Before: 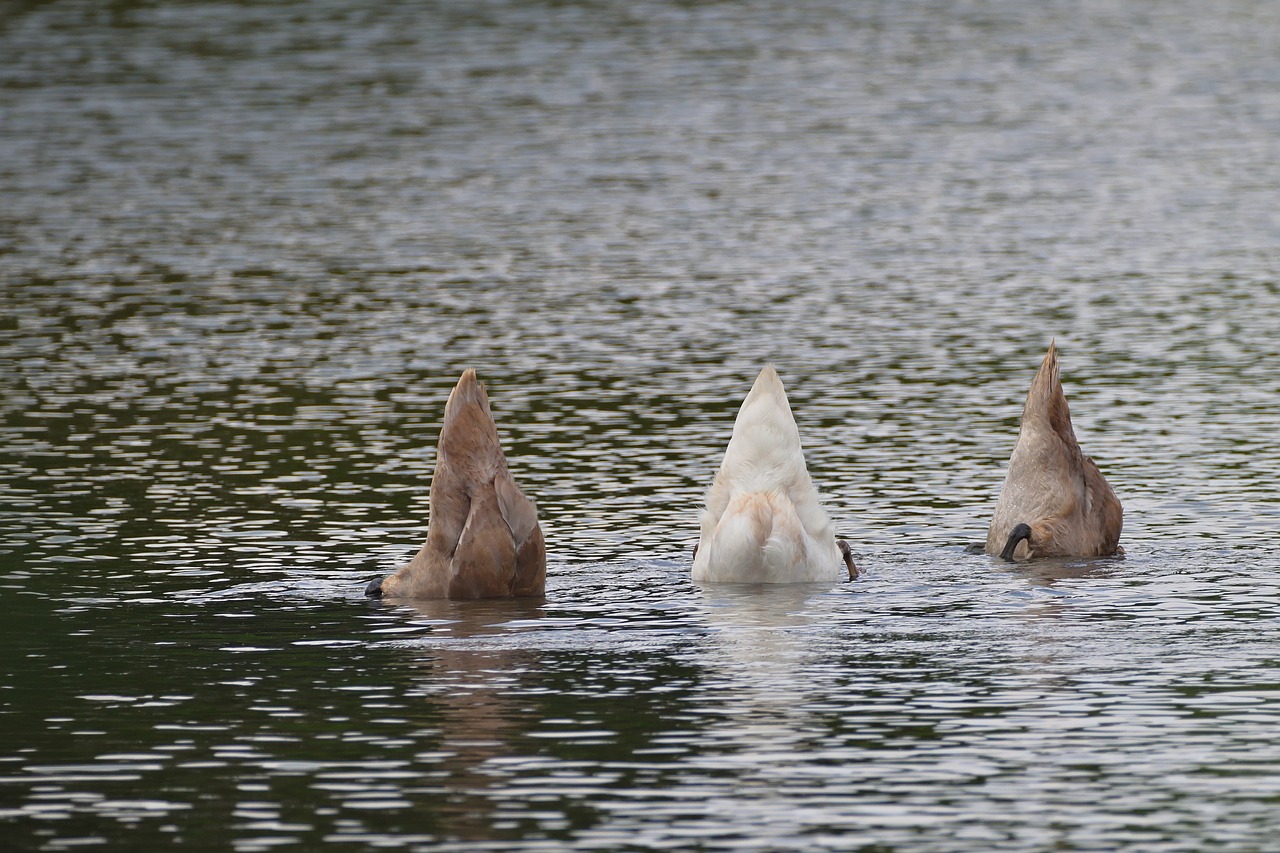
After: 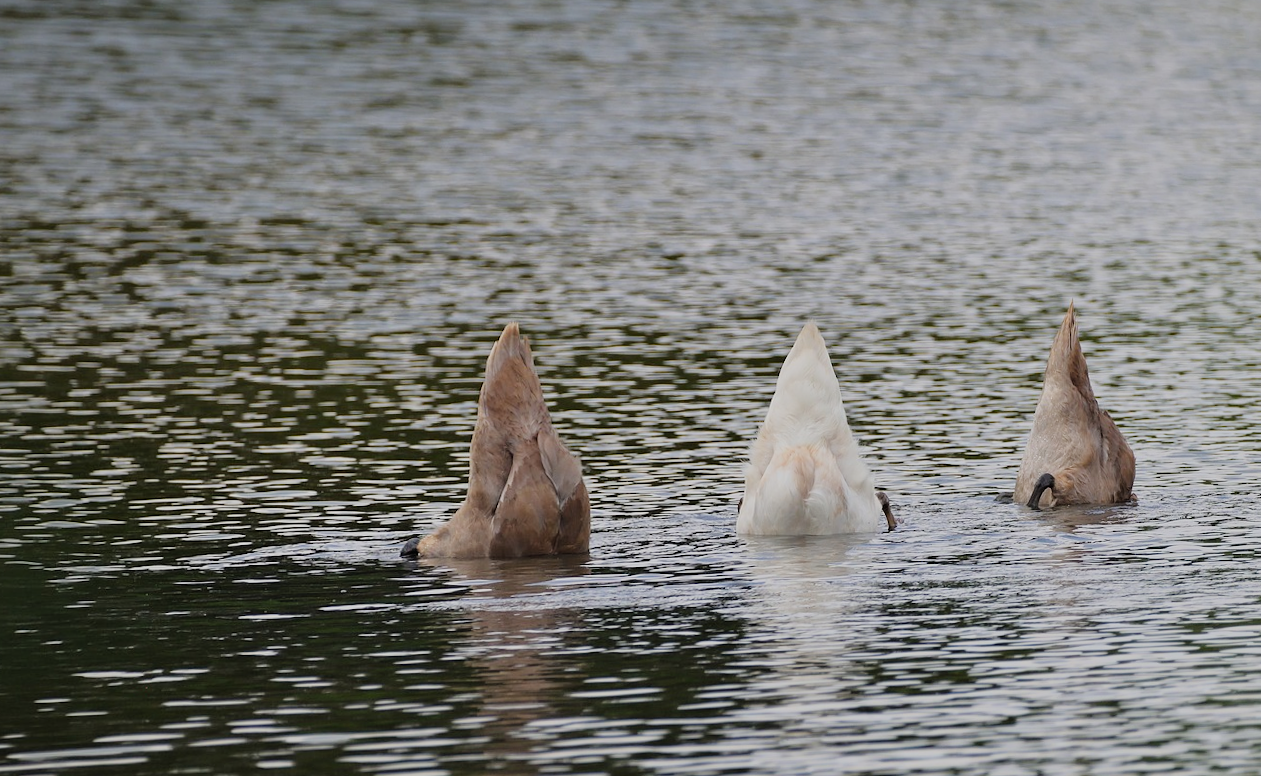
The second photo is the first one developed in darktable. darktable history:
filmic rgb: black relative exposure -7.65 EV, white relative exposure 4.56 EV, hardness 3.61
exposure: exposure 0.2 EV, compensate highlight preservation false
rotate and perspective: rotation -0.013°, lens shift (vertical) -0.027, lens shift (horizontal) 0.178, crop left 0.016, crop right 0.989, crop top 0.082, crop bottom 0.918
